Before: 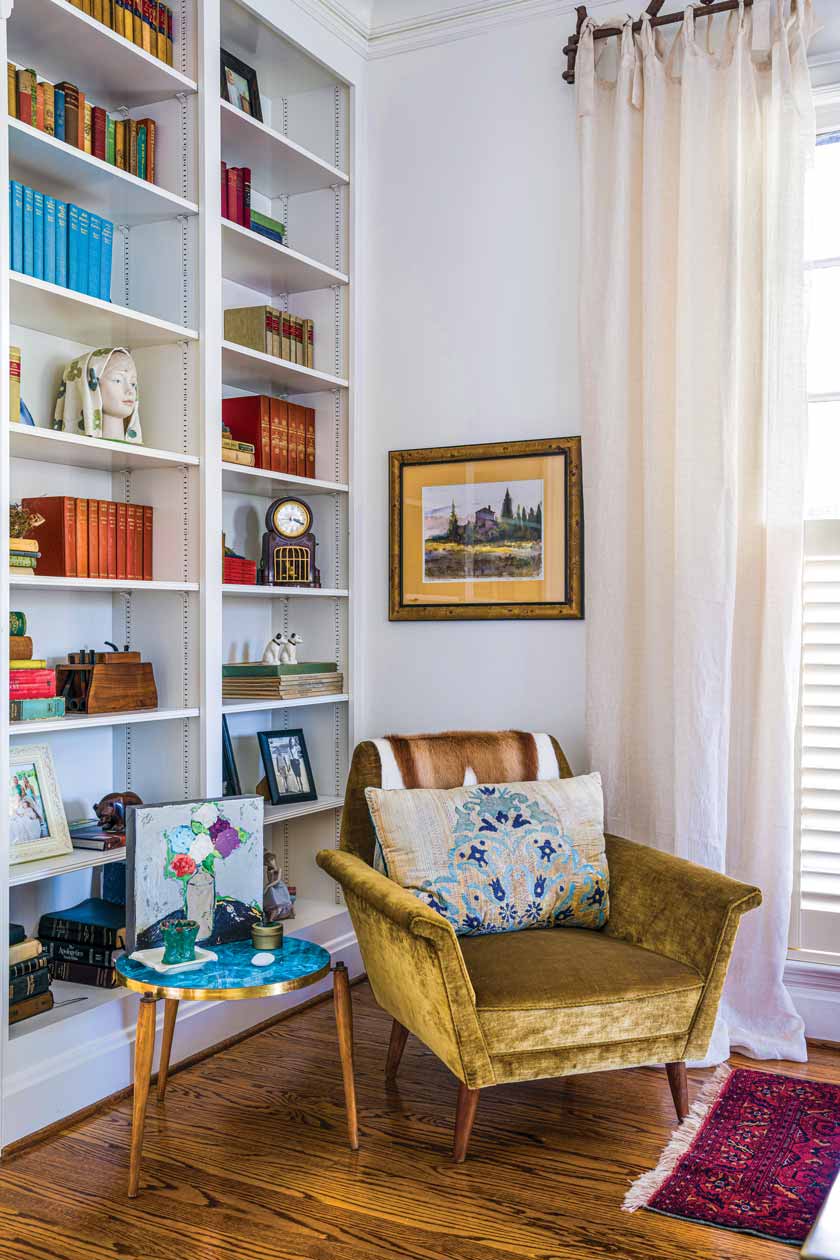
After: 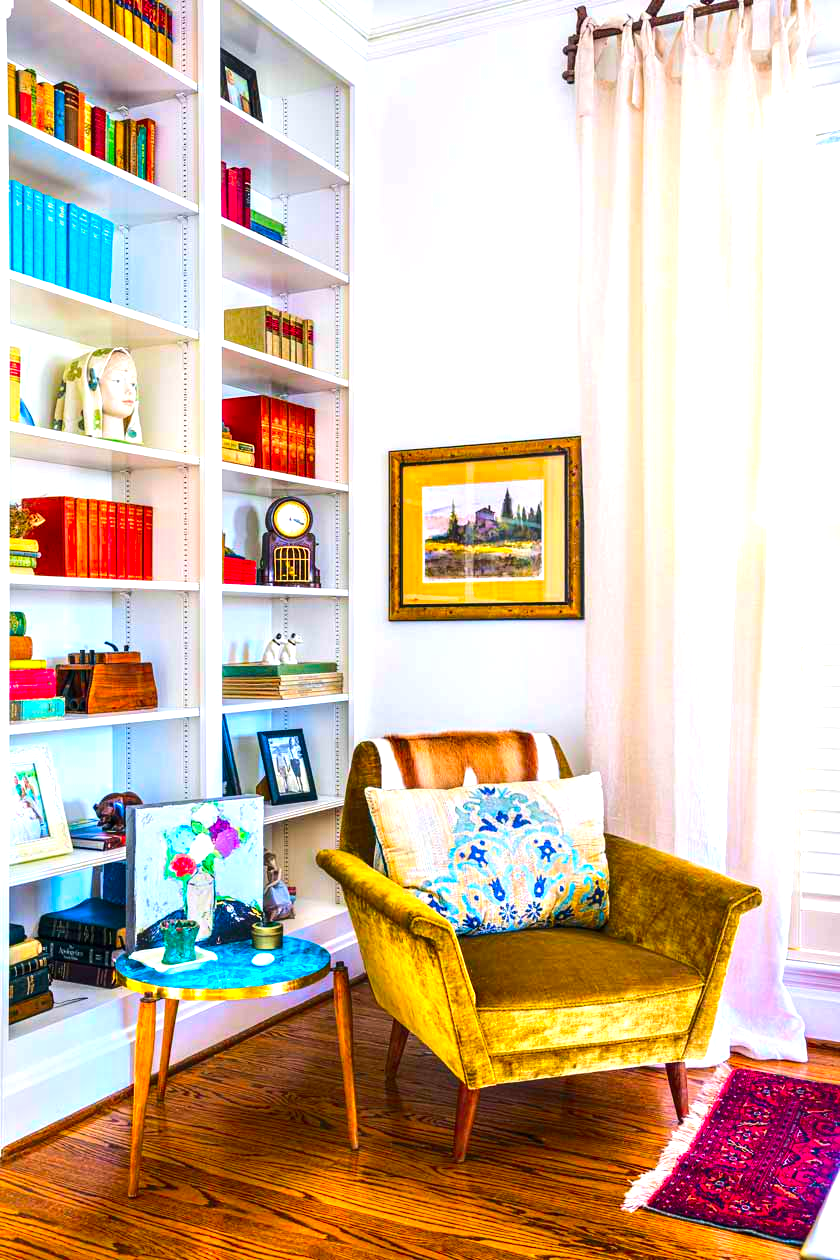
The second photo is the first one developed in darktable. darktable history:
exposure: exposure 0.376 EV, compensate exposure bias true, compensate highlight preservation false
tone equalizer: -8 EV 0.001 EV, -7 EV -0.001 EV, -6 EV 0.002 EV, -5 EV -0.063 EV, -4 EV -0.148 EV, -3 EV -0.155 EV, -2 EV 0.228 EV, -1 EV 0.727 EV, +0 EV 0.473 EV
color correction: highlights b* -0.014, saturation 1.78
